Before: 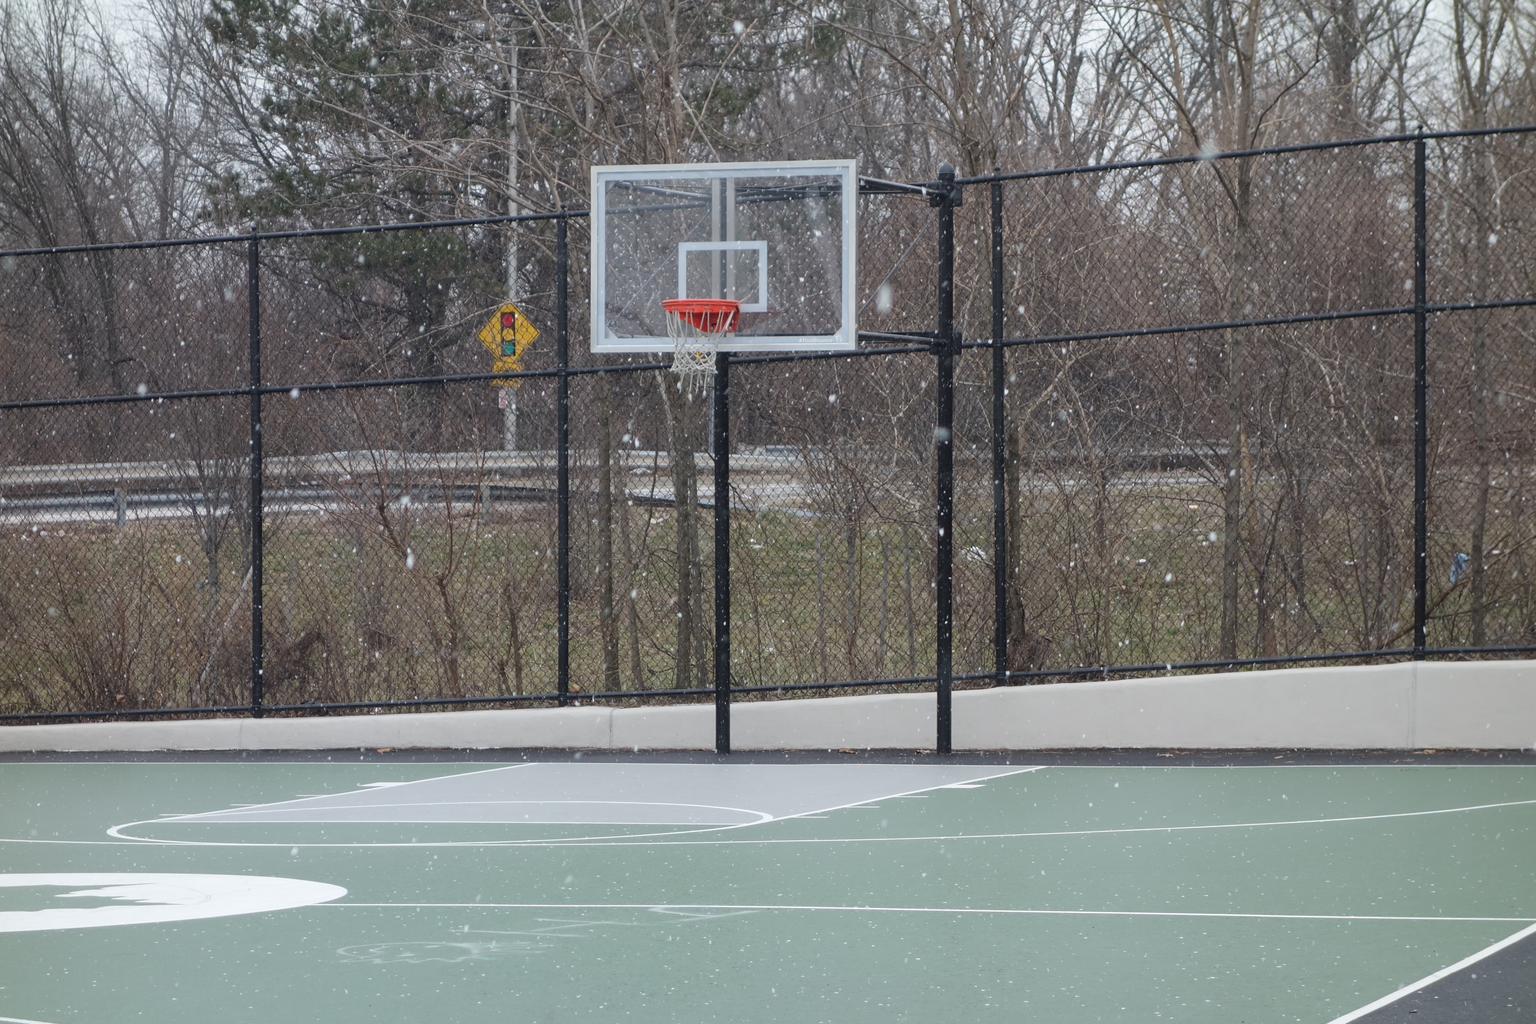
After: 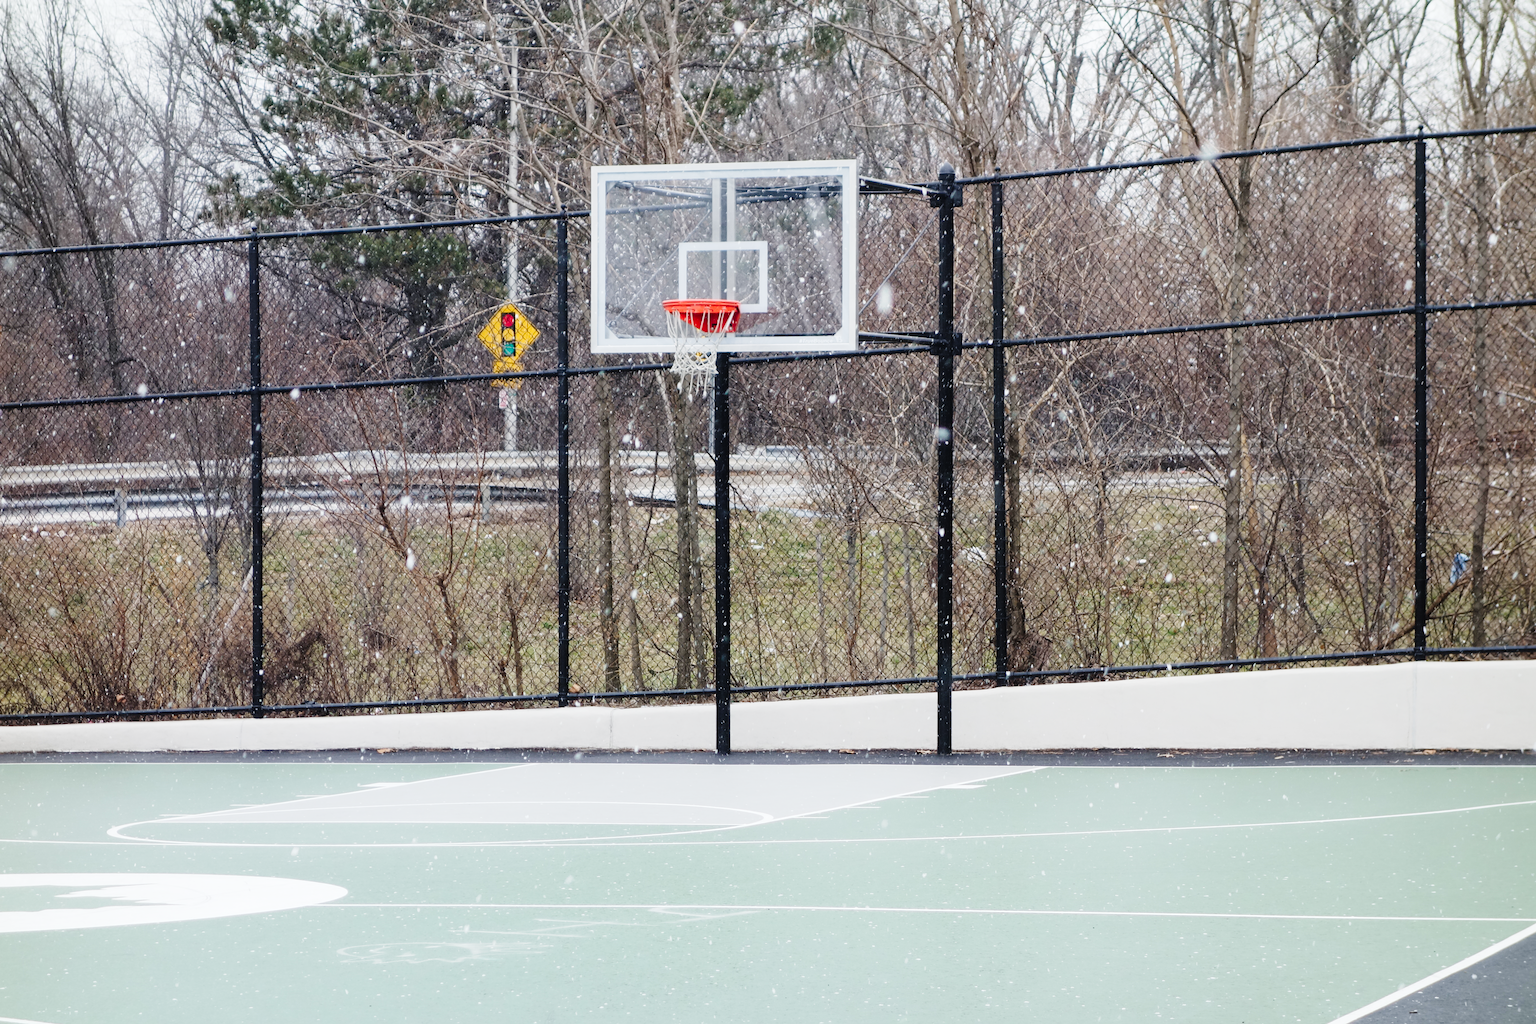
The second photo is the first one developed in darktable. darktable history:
tone curve: curves: ch0 [(0, 0) (0.003, 0.001) (0.011, 0.004) (0.025, 0.009) (0.044, 0.016) (0.069, 0.025) (0.1, 0.036) (0.136, 0.059) (0.177, 0.103) (0.224, 0.175) (0.277, 0.274) (0.335, 0.395) (0.399, 0.52) (0.468, 0.635) (0.543, 0.733) (0.623, 0.817) (0.709, 0.888) (0.801, 0.93) (0.898, 0.964) (1, 1)], preserve colors none
